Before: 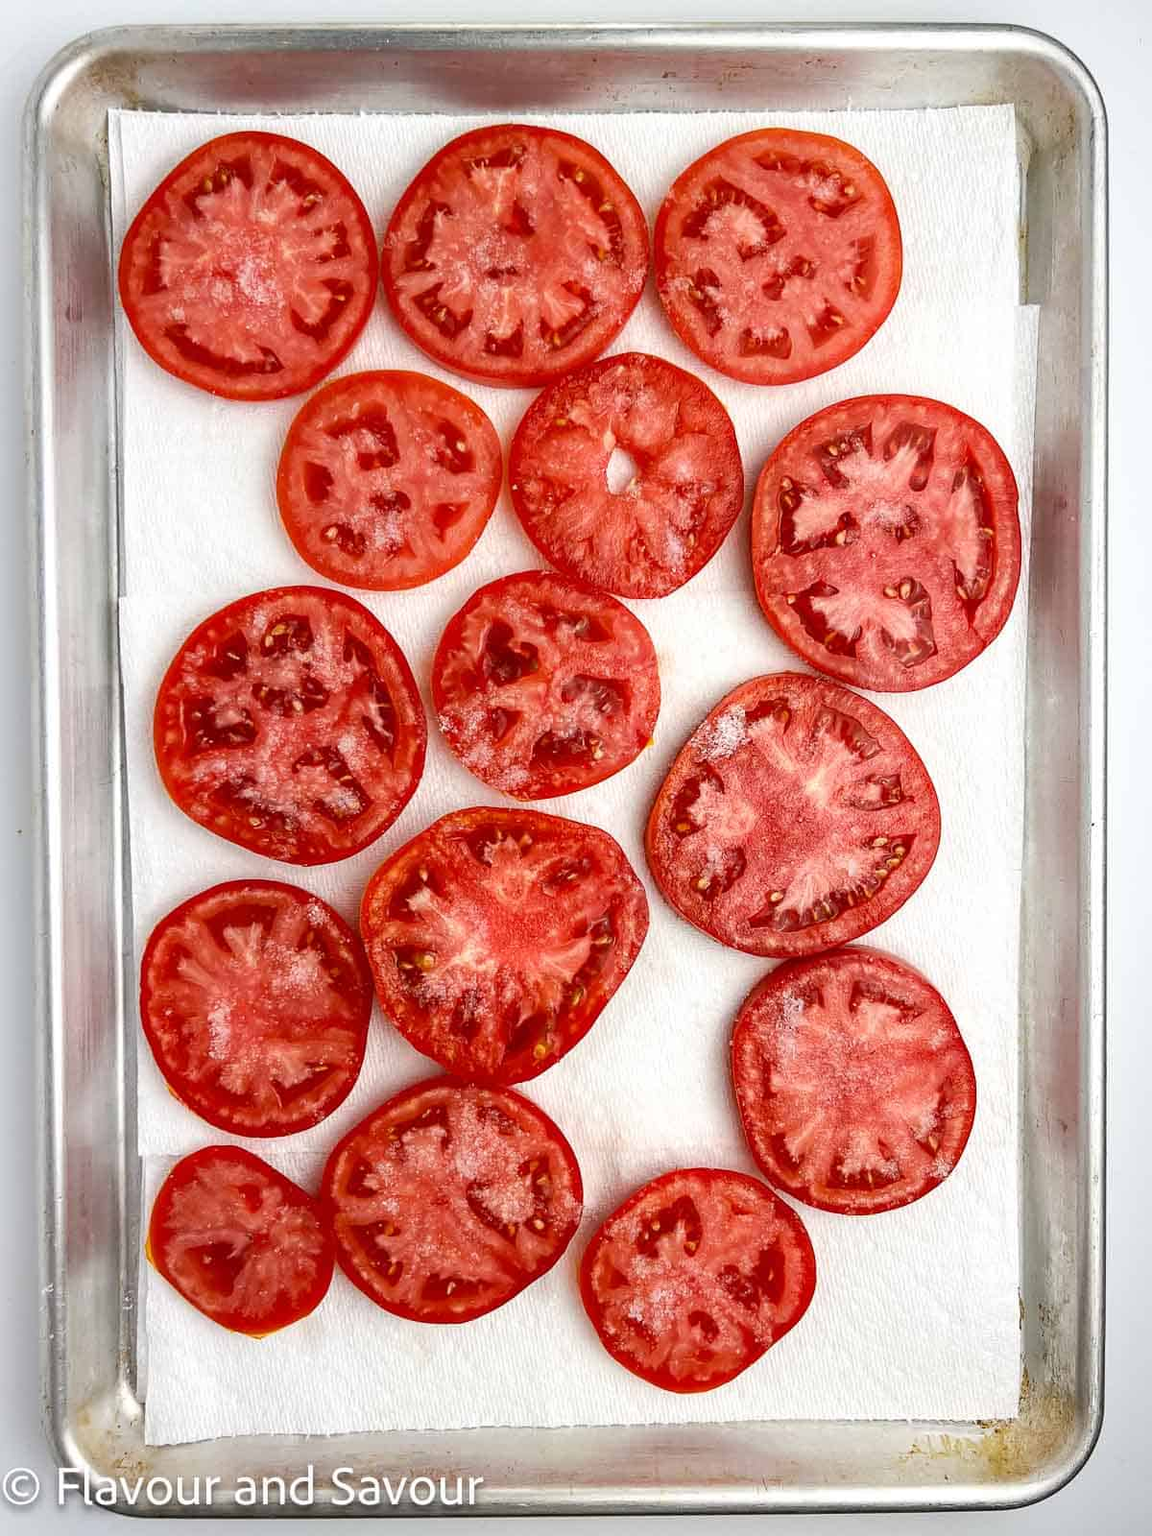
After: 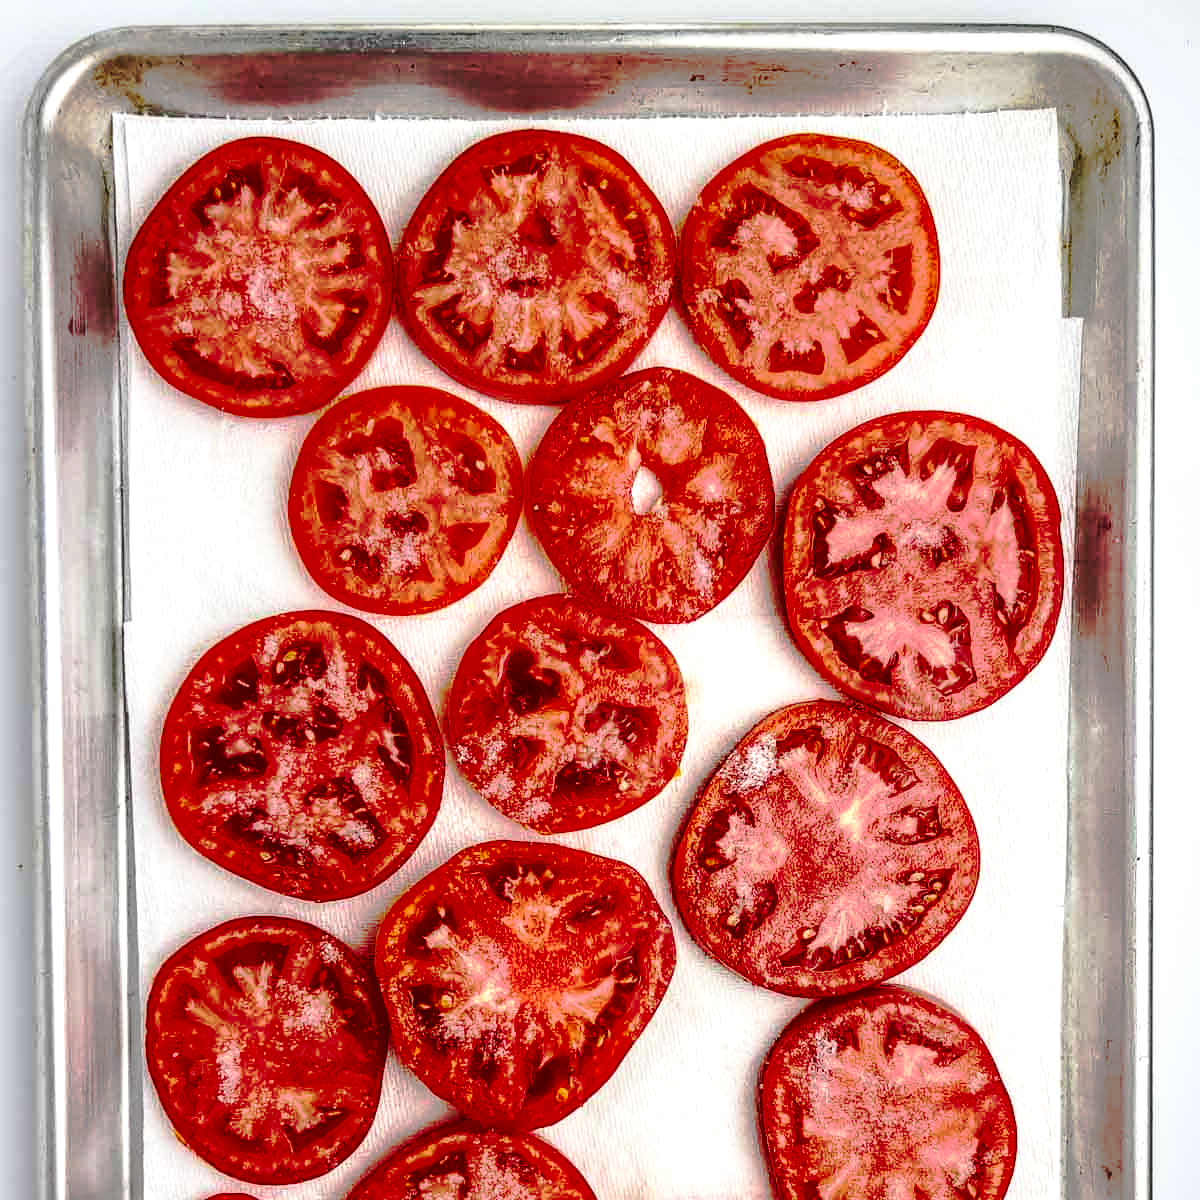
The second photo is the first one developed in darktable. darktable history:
contrast brightness saturation: contrast 0.209, brightness -0.107, saturation 0.208
crop: bottom 24.988%
tone curve: curves: ch0 [(0, 0) (0.003, 0.005) (0.011, 0.012) (0.025, 0.026) (0.044, 0.046) (0.069, 0.071) (0.1, 0.098) (0.136, 0.135) (0.177, 0.178) (0.224, 0.217) (0.277, 0.274) (0.335, 0.335) (0.399, 0.442) (0.468, 0.543) (0.543, 0.6) (0.623, 0.628) (0.709, 0.679) (0.801, 0.782) (0.898, 0.904) (1, 1)], preserve colors none
local contrast: detail 139%
